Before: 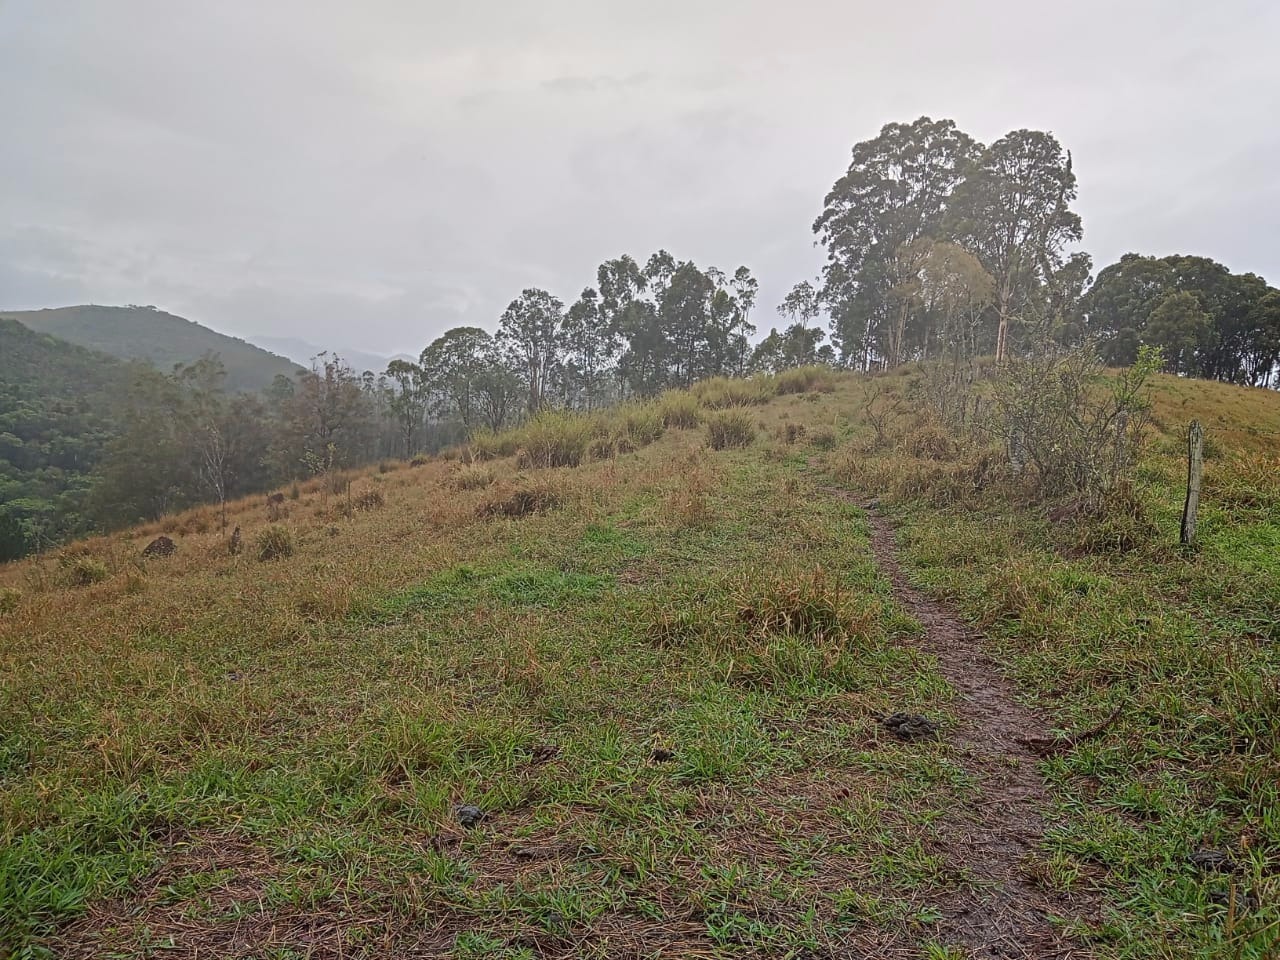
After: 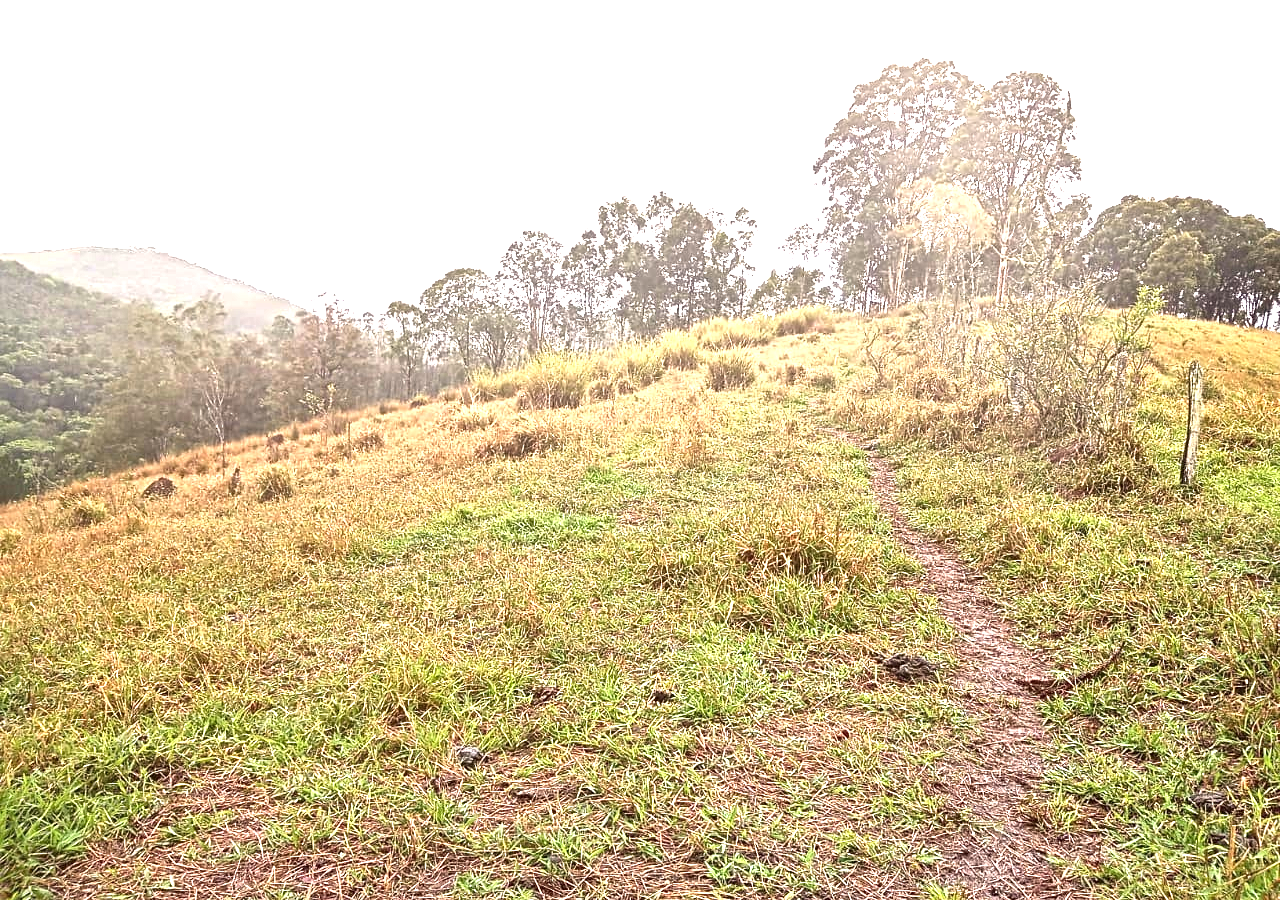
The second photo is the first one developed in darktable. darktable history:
local contrast: mode bilateral grid, contrast 25, coarseness 60, detail 151%, midtone range 0.2
crop and rotate: top 6.25%
exposure: black level correction 0, exposure 2.088 EV, compensate exposure bias true, compensate highlight preservation false
color correction: highlights a* 6.27, highlights b* 8.19, shadows a* 5.94, shadows b* 7.23, saturation 0.9
